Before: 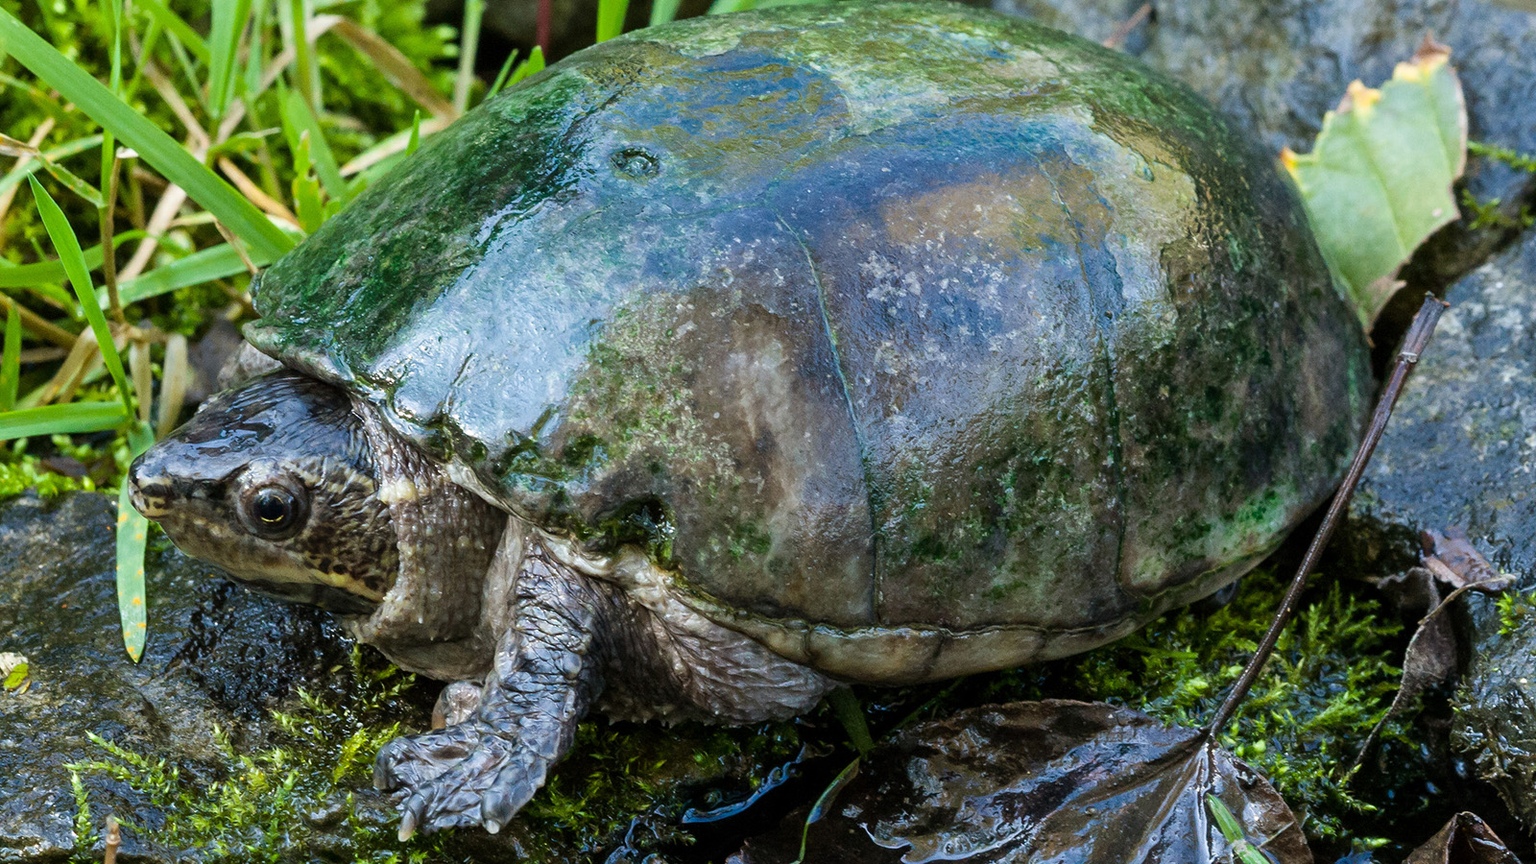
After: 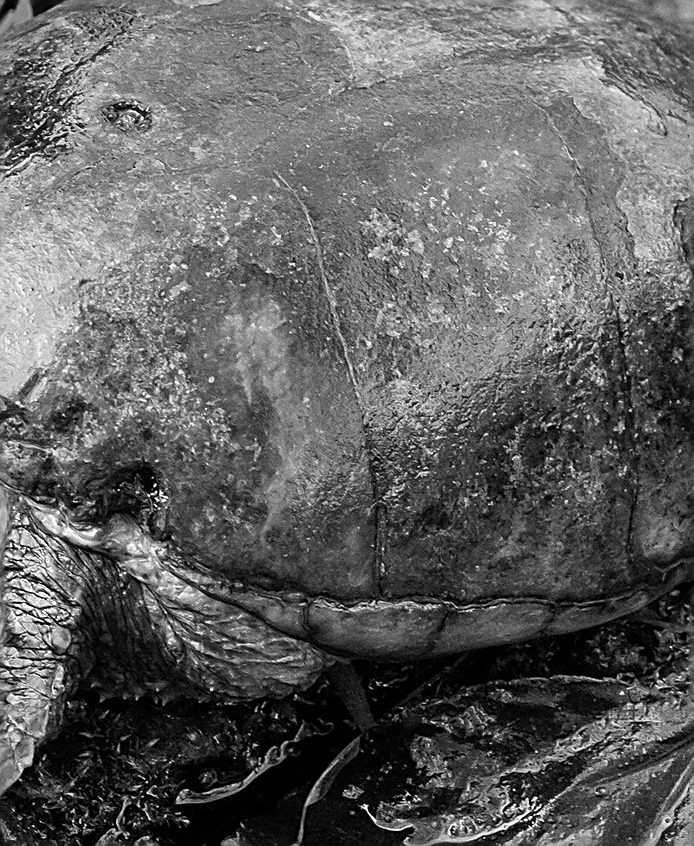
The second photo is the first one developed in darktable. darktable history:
sharpen: amount 0.984
crop: left 33.498%, top 5.975%, right 23.08%
color calibration: output gray [0.28, 0.41, 0.31, 0], x 0.37, y 0.382, temperature 4316.98 K
